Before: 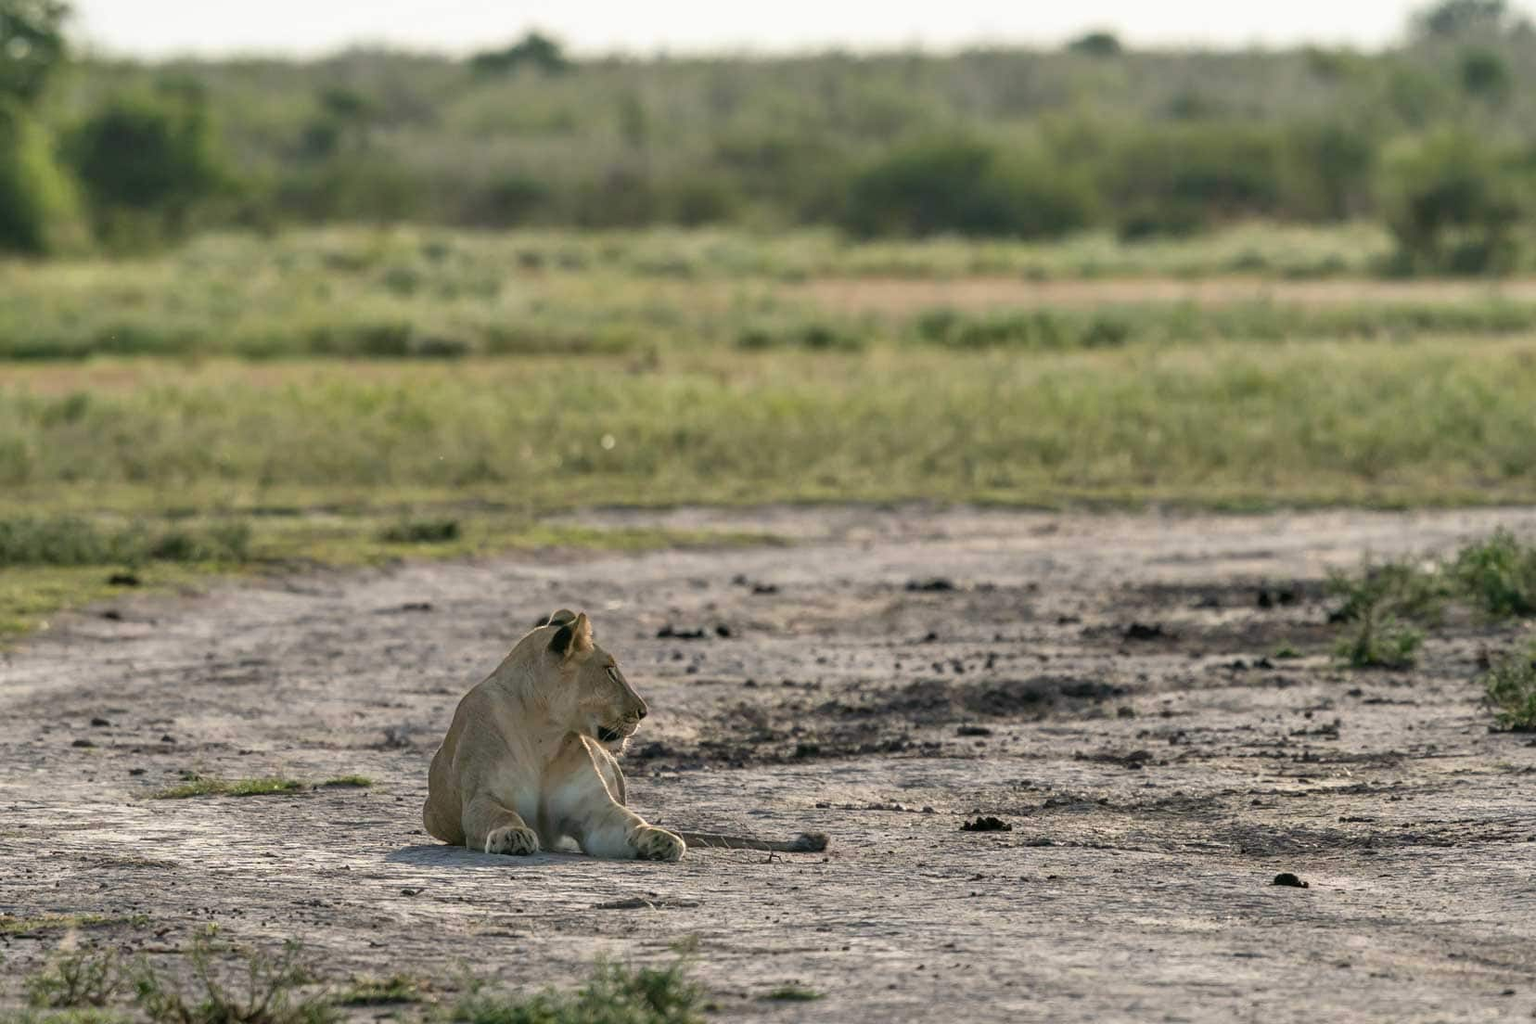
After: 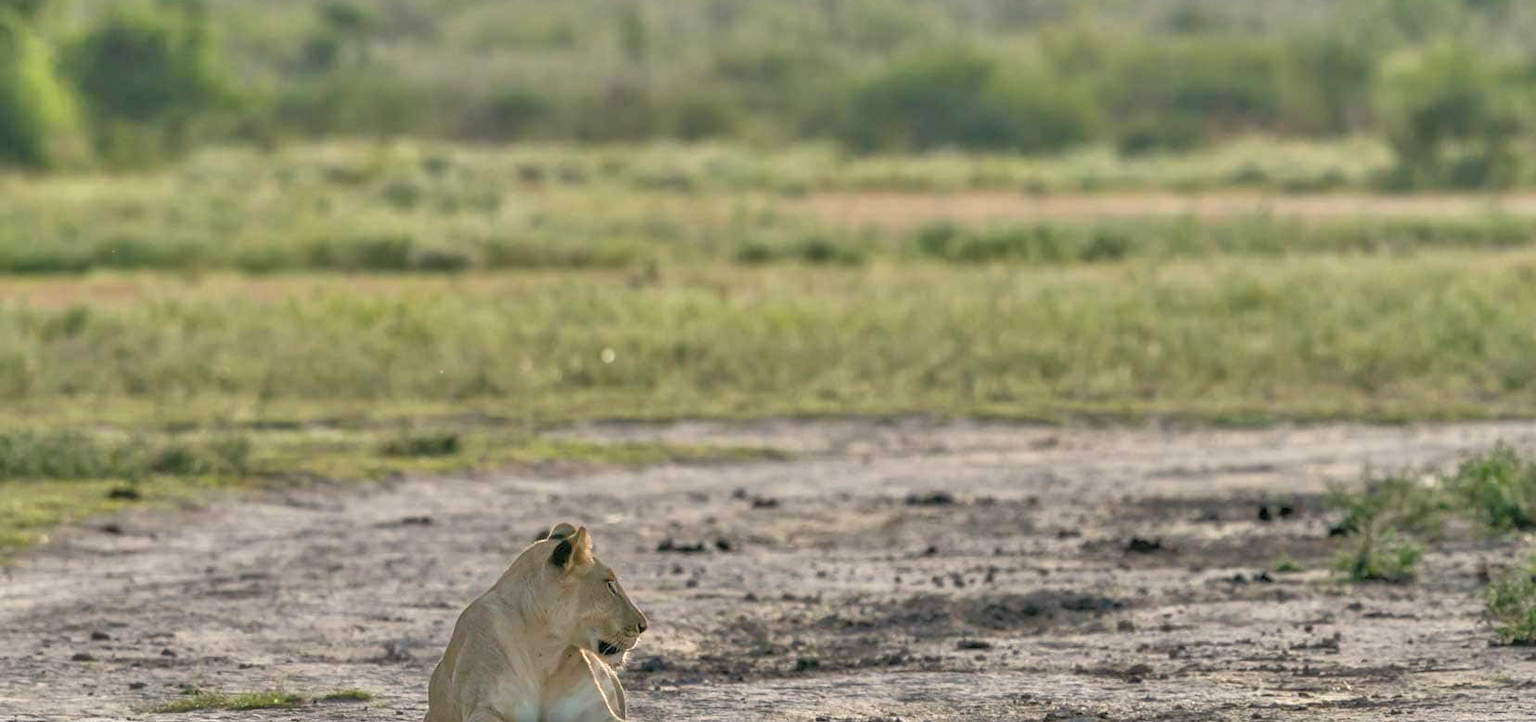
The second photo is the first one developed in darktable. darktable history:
tone equalizer: -7 EV 0.154 EV, -6 EV 0.571 EV, -5 EV 1.17 EV, -4 EV 1.36 EV, -3 EV 1.16 EV, -2 EV 0.6 EV, -1 EV 0.166 EV
crop and rotate: top 8.466%, bottom 20.944%
